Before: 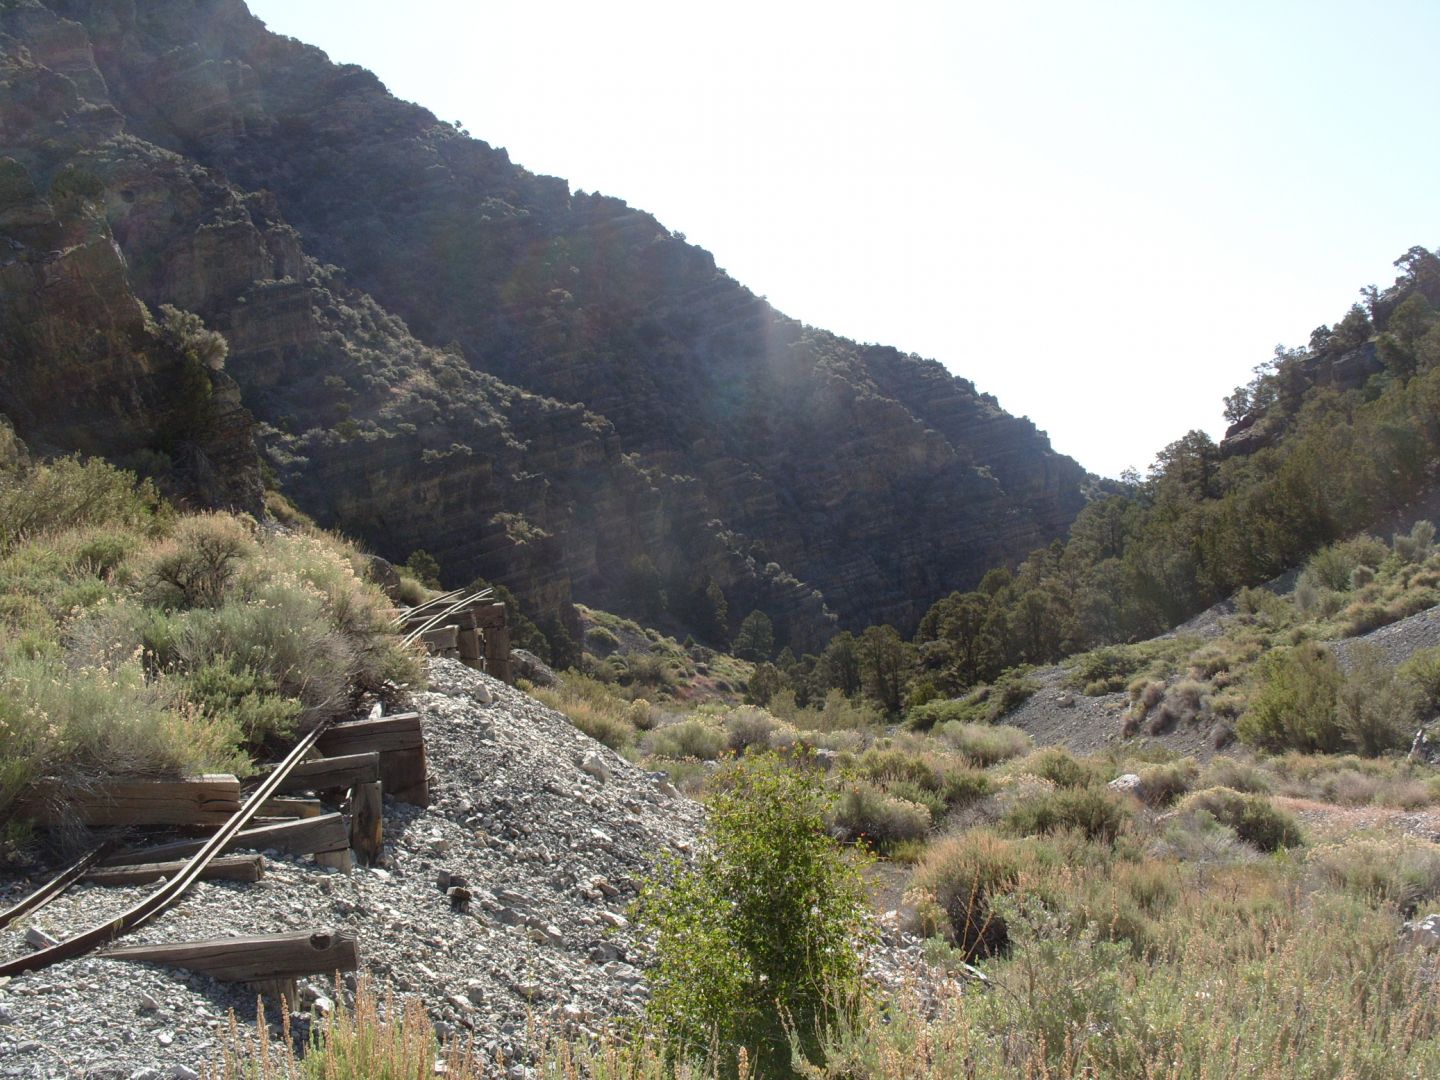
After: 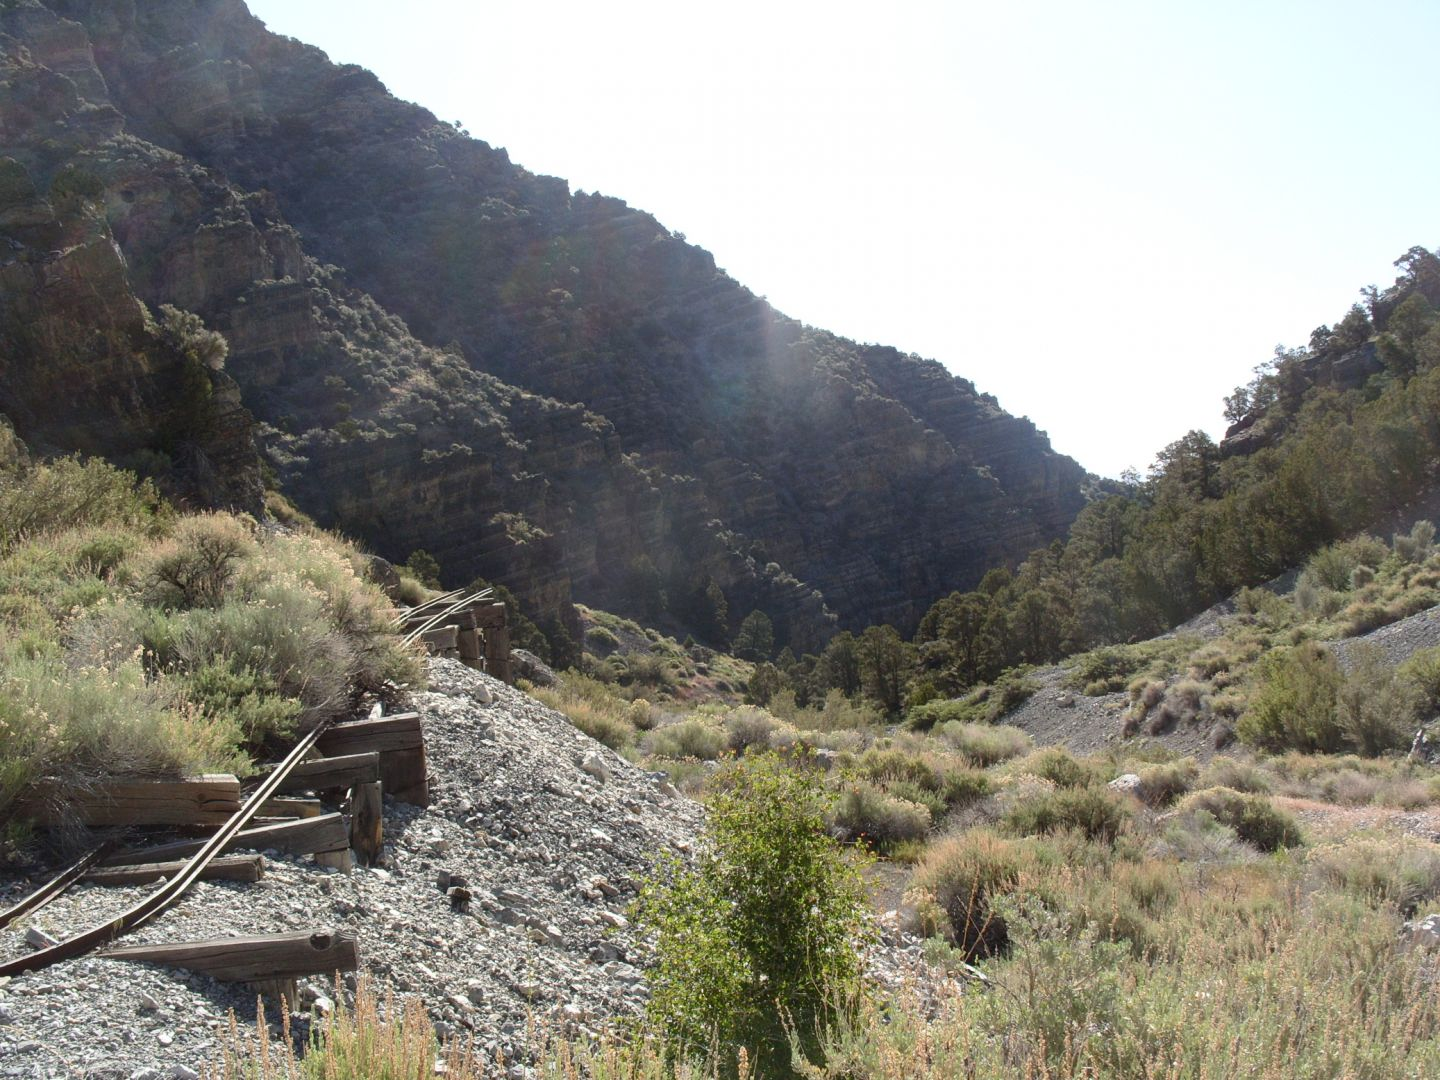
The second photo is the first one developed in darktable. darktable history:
tone curve: curves: ch0 [(0, 0) (0.251, 0.254) (0.689, 0.733) (1, 1)], color space Lab, independent channels, preserve colors none
